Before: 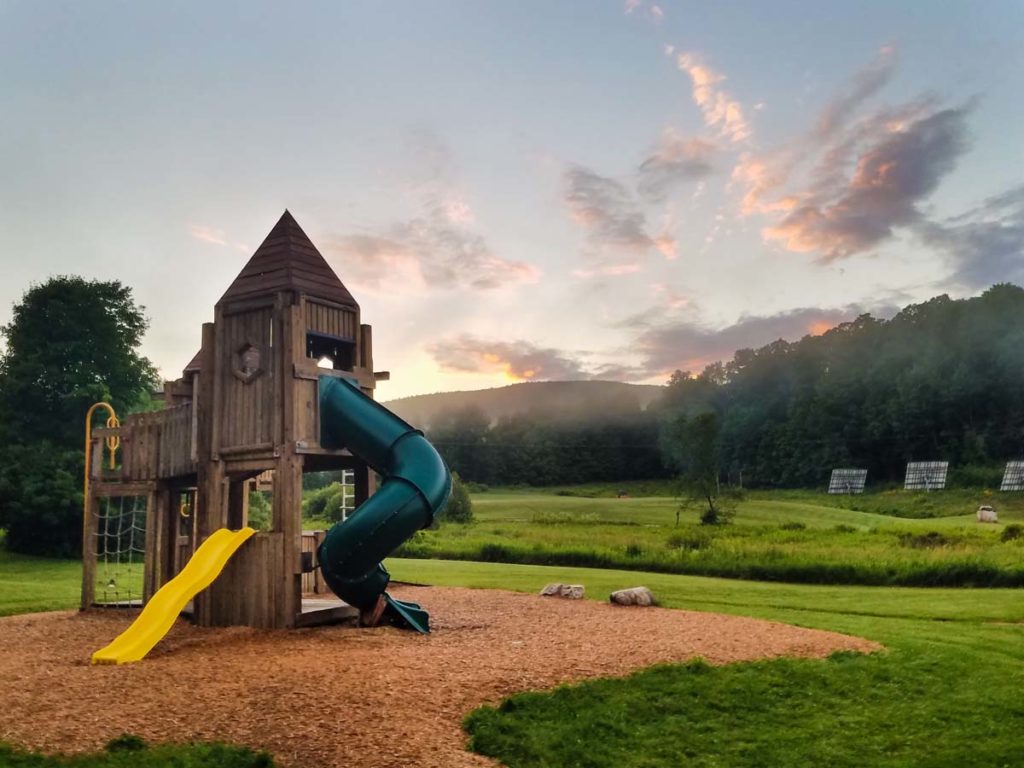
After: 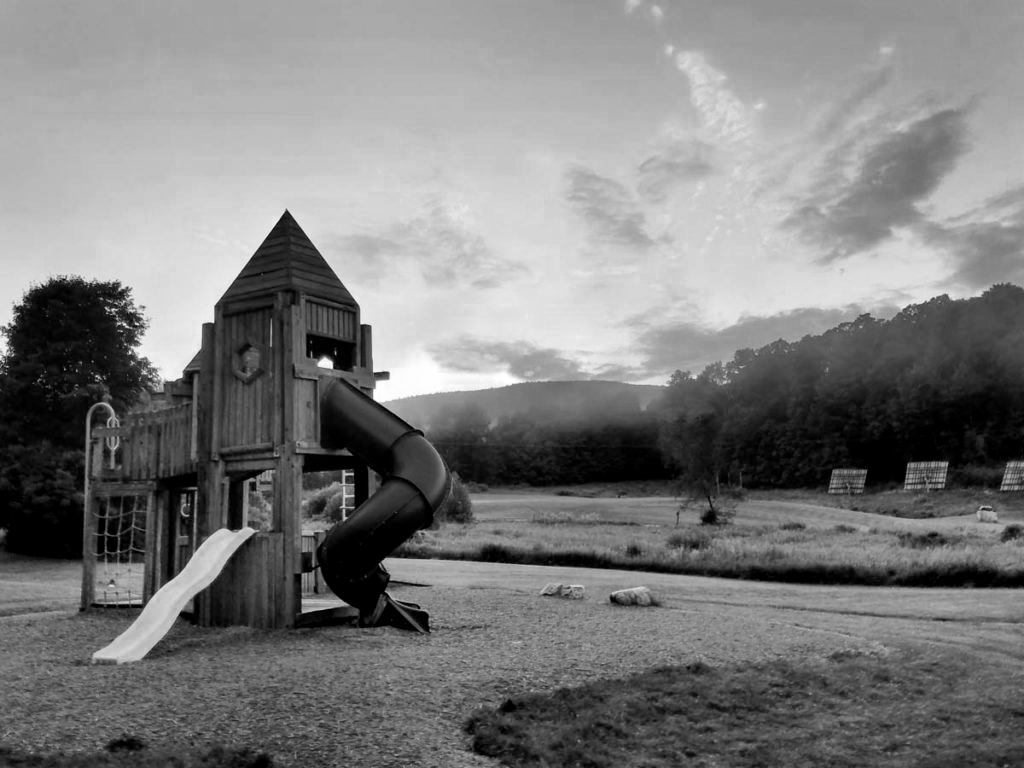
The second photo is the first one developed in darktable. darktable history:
filmic rgb: black relative exposure -9.6 EV, white relative exposure 3.03 EV, hardness 6.07, color science v6 (2022)
color zones: curves: ch0 [(0.002, 0.593) (0.143, 0.417) (0.285, 0.541) (0.455, 0.289) (0.608, 0.327) (0.727, 0.283) (0.869, 0.571) (1, 0.603)]; ch1 [(0, 0) (0.143, 0) (0.286, 0) (0.429, 0) (0.571, 0) (0.714, 0) (0.857, 0)]
exposure: black level correction 0.007, exposure 0.157 EV, compensate highlight preservation false
